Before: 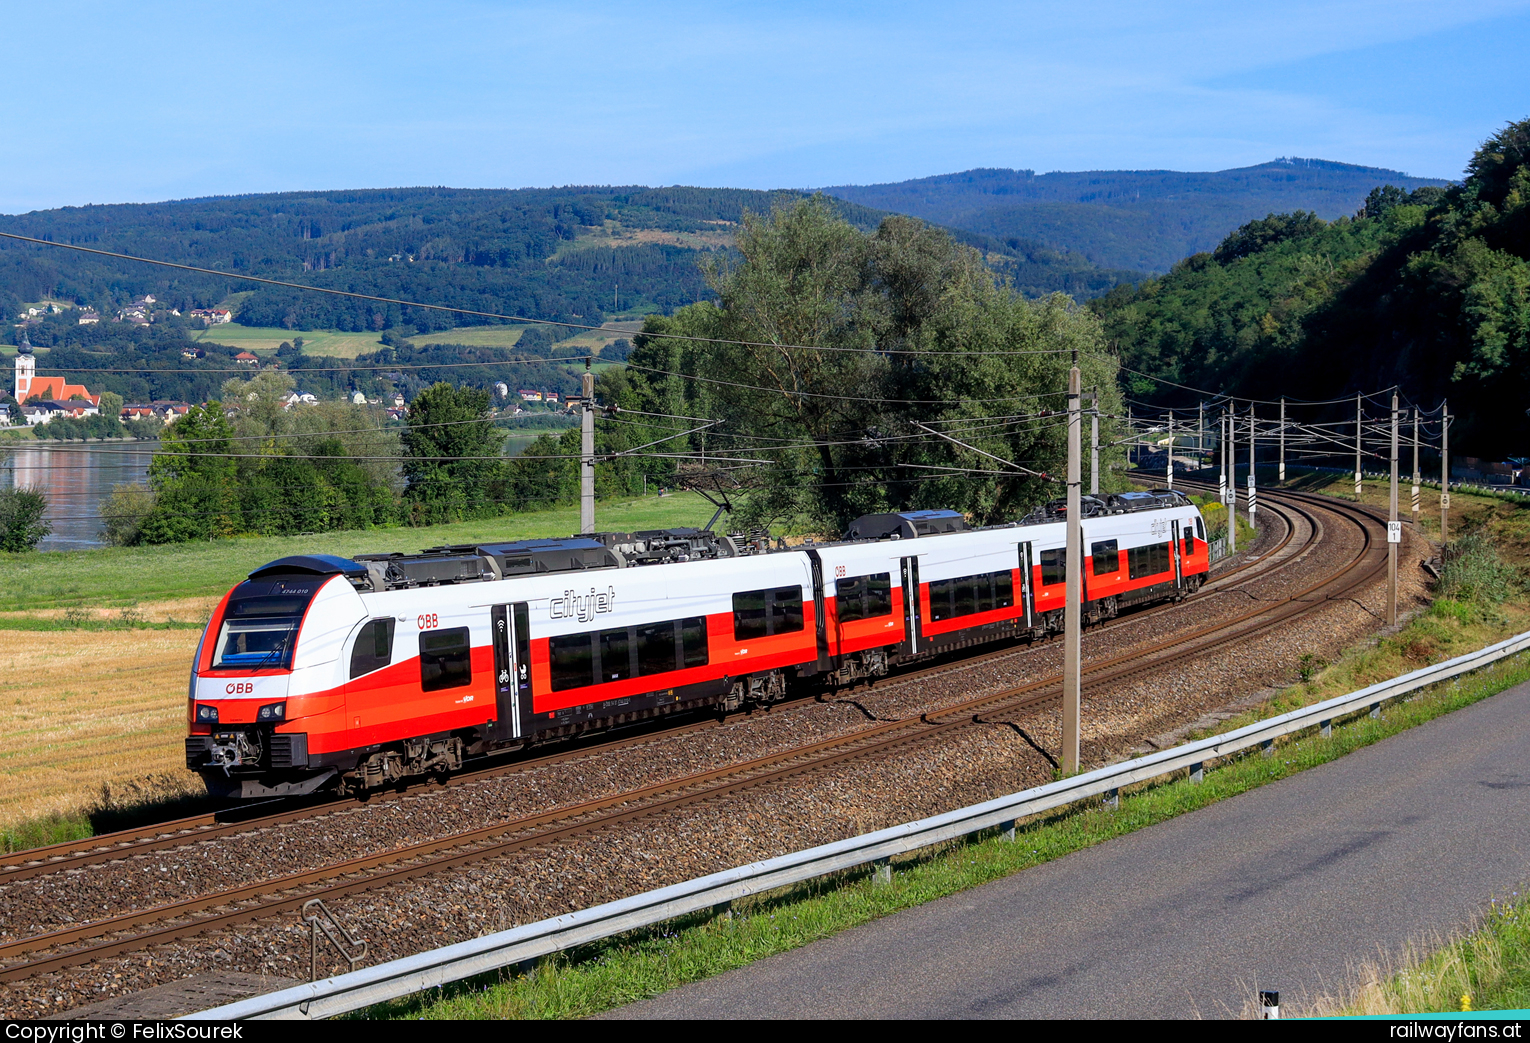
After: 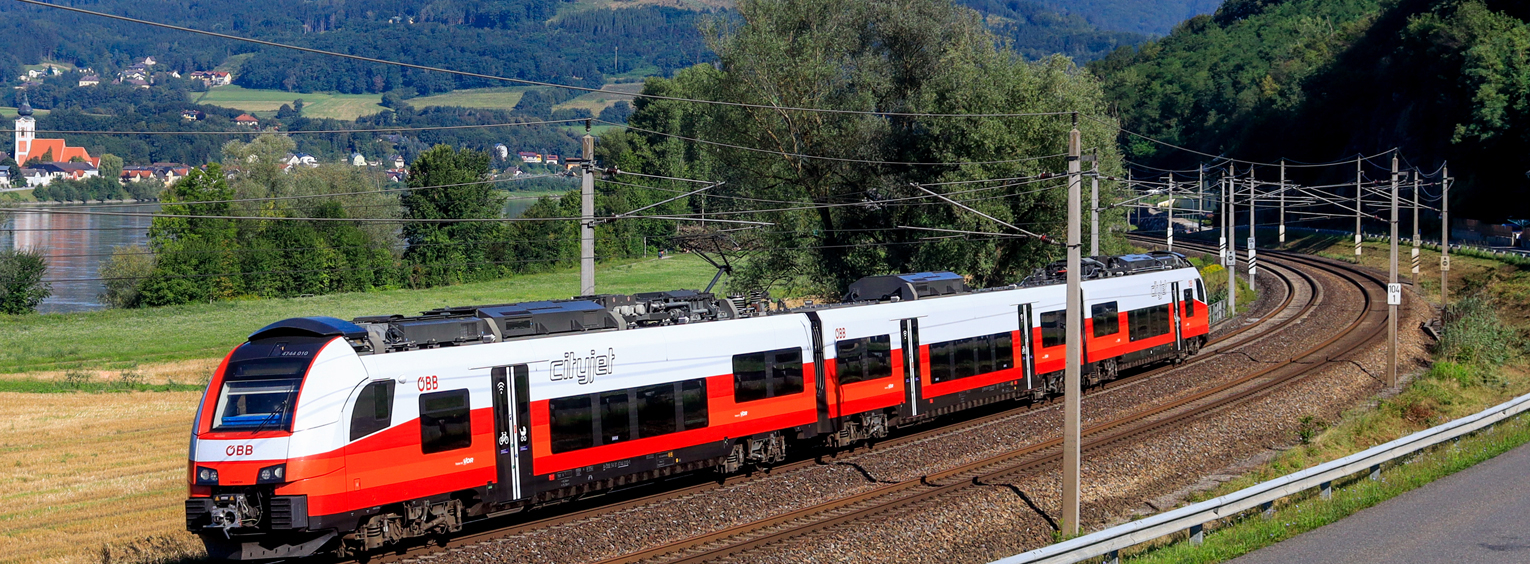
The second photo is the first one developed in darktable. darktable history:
crop and rotate: top 22.835%, bottom 23.066%
